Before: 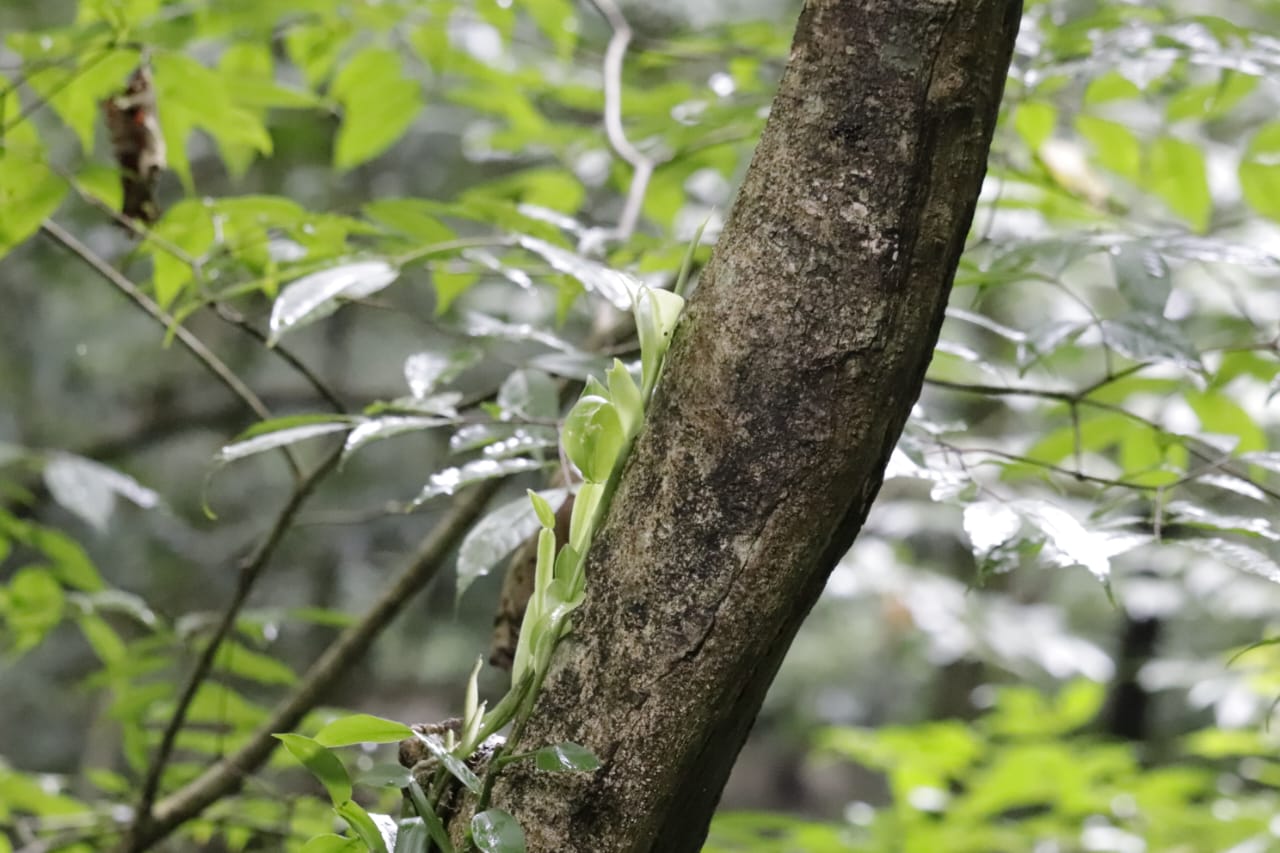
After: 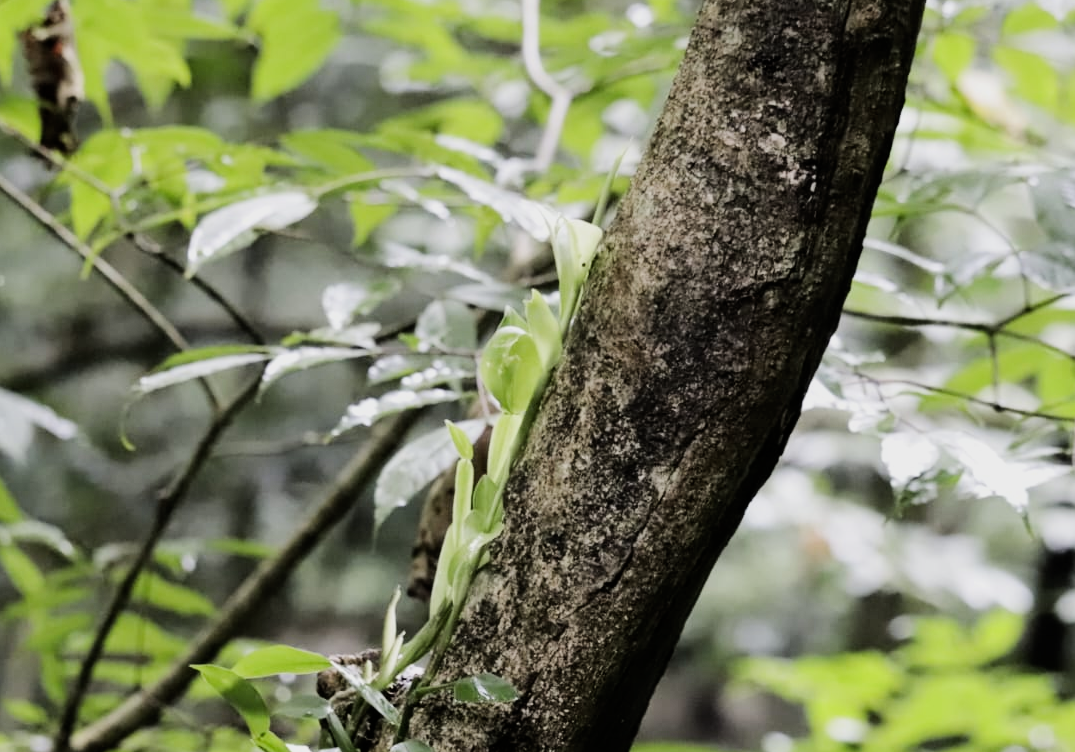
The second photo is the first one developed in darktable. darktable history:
filmic rgb: black relative exposure -7.65 EV, white relative exposure 4.56 EV, hardness 3.61
crop: left 6.446%, top 8.188%, right 9.538%, bottom 3.548%
tone equalizer: -8 EV -0.75 EV, -7 EV -0.7 EV, -6 EV -0.6 EV, -5 EV -0.4 EV, -3 EV 0.4 EV, -2 EV 0.6 EV, -1 EV 0.7 EV, +0 EV 0.75 EV, edges refinement/feathering 500, mask exposure compensation -1.57 EV, preserve details no
